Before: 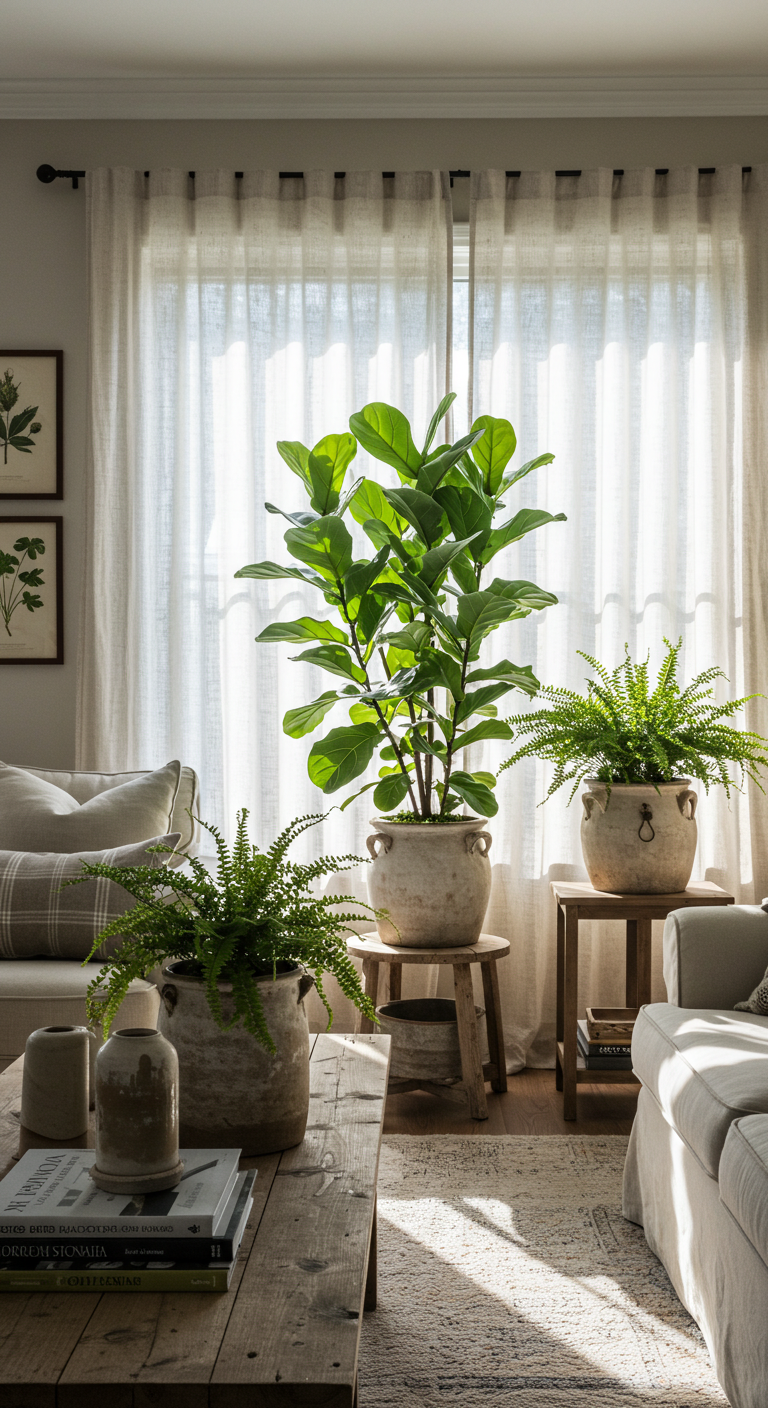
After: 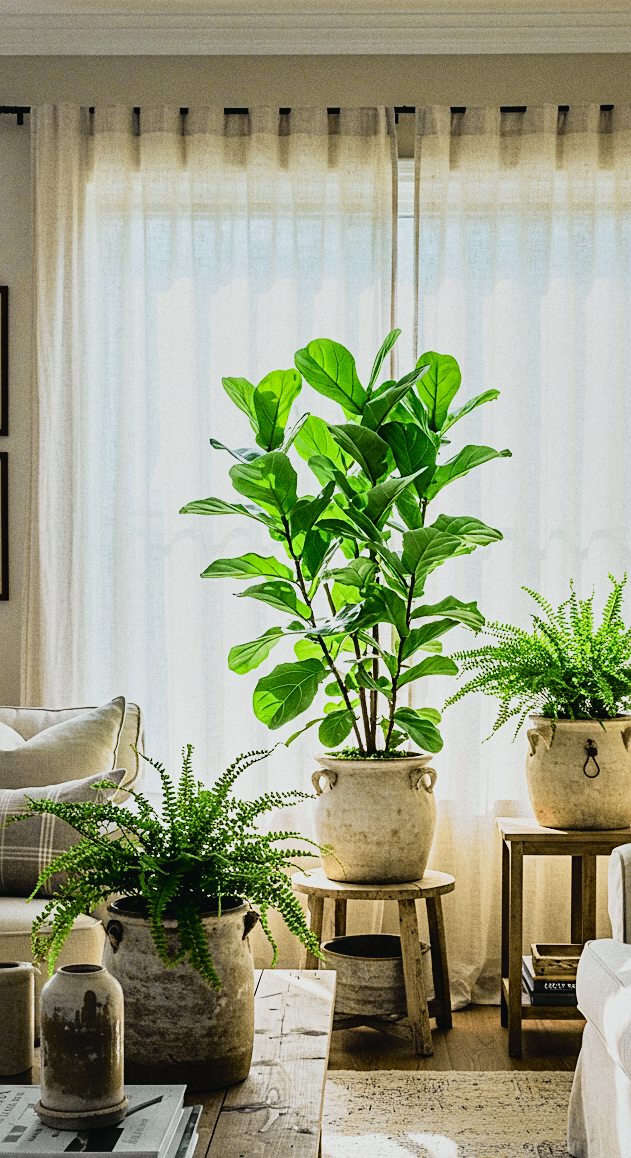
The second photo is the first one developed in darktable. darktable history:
filmic rgb: black relative exposure -7.65 EV, white relative exposure 4.56 EV, hardness 3.61
tone curve: curves: ch0 [(0, 0.022) (0.114, 0.088) (0.282, 0.316) (0.446, 0.511) (0.613, 0.693) (0.786, 0.843) (0.999, 0.949)]; ch1 [(0, 0) (0.395, 0.343) (0.463, 0.427) (0.486, 0.474) (0.503, 0.5) (0.535, 0.522) (0.555, 0.546) (0.594, 0.614) (0.755, 0.793) (1, 1)]; ch2 [(0, 0) (0.369, 0.388) (0.449, 0.431) (0.501, 0.5) (0.528, 0.517) (0.561, 0.598) (0.697, 0.721) (1, 1)], color space Lab, independent channels, preserve colors none
shadows and highlights: soften with gaussian
grain: coarseness 0.09 ISO
crop and rotate: left 7.196%, top 4.574%, right 10.605%, bottom 13.178%
exposure: black level correction 0, exposure 0.7 EV, compensate exposure bias true, compensate highlight preservation false
sharpen: on, module defaults
